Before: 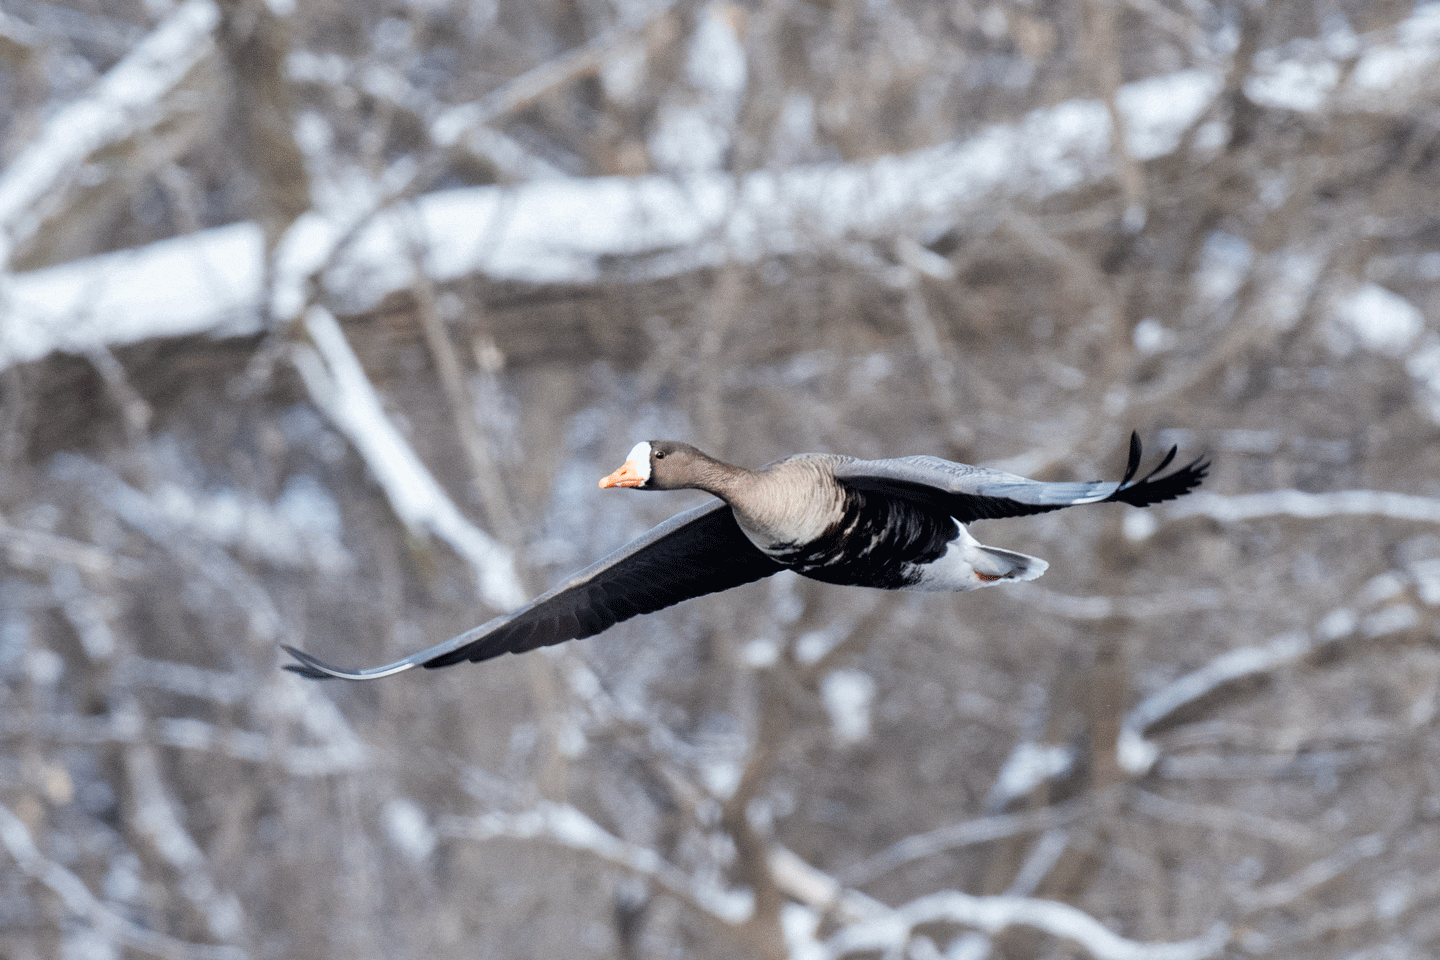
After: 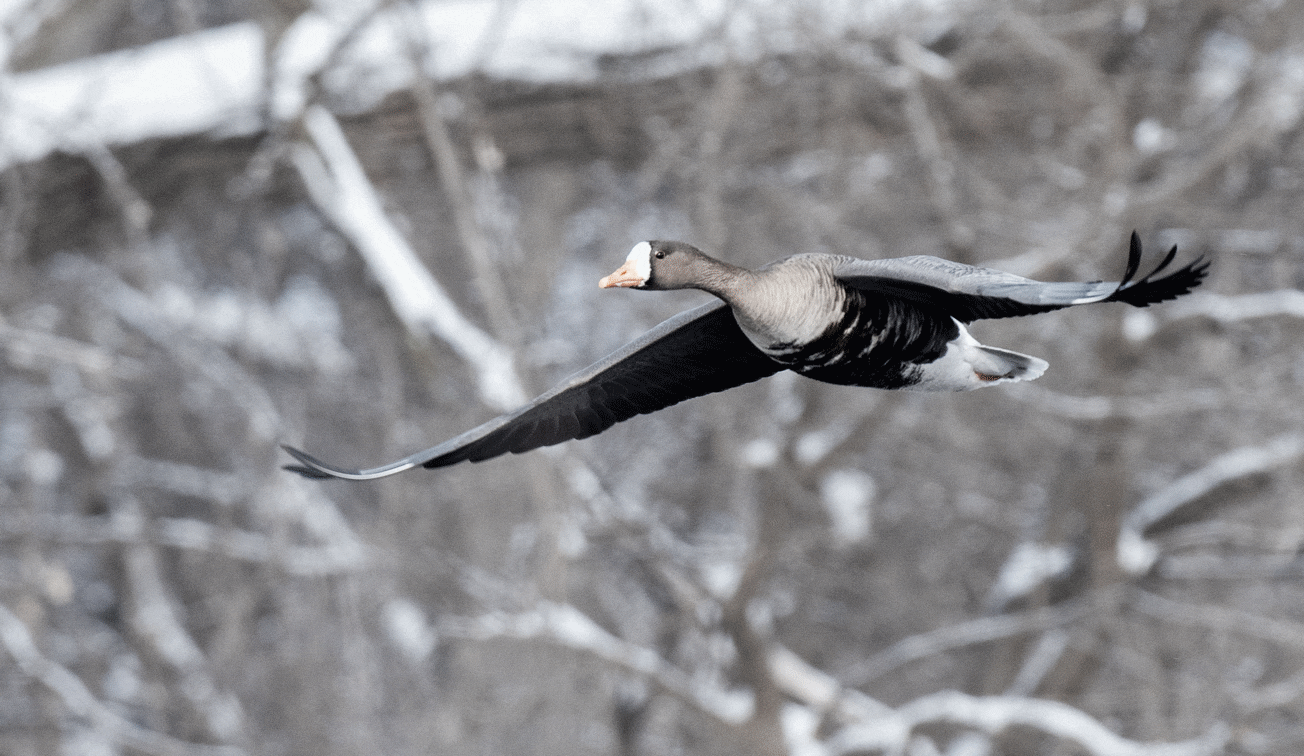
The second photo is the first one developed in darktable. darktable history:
crop: top 20.916%, right 9.437%, bottom 0.316%
color correction: saturation 0.5
